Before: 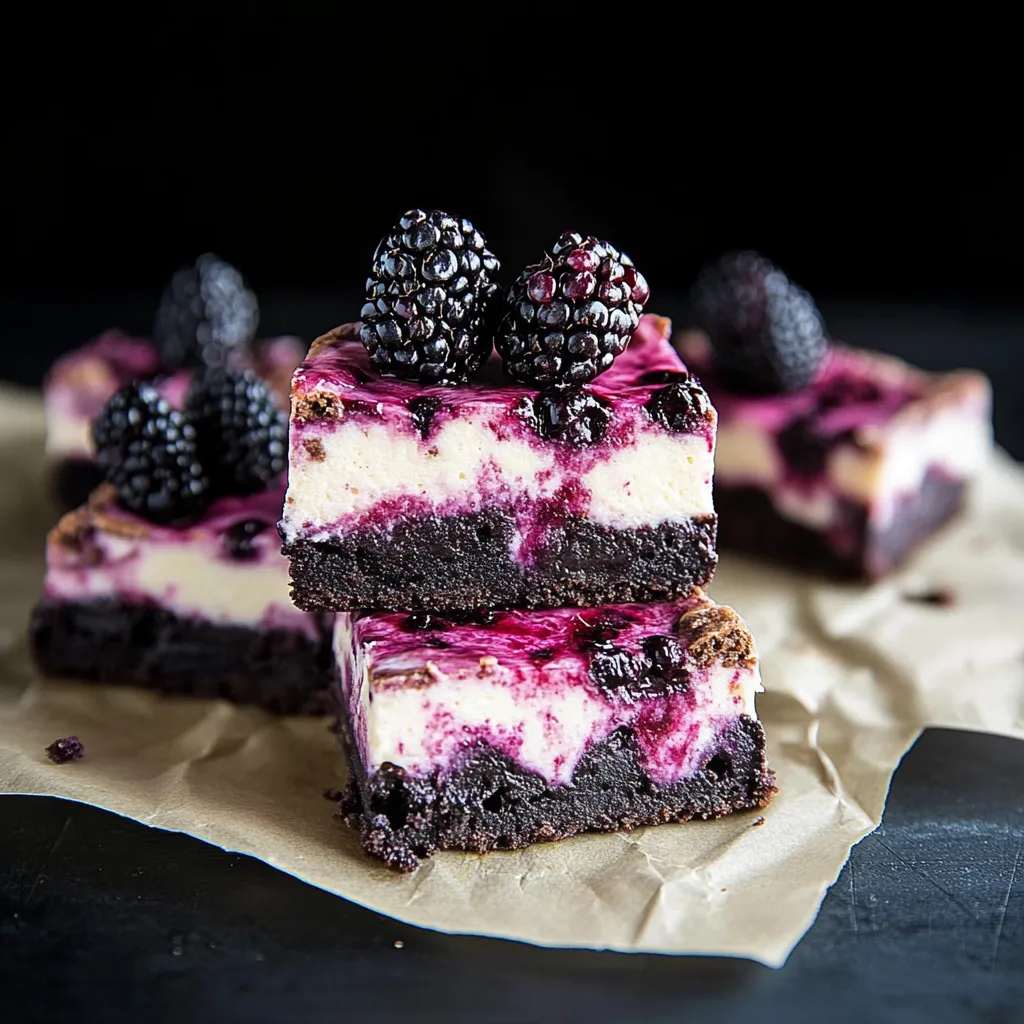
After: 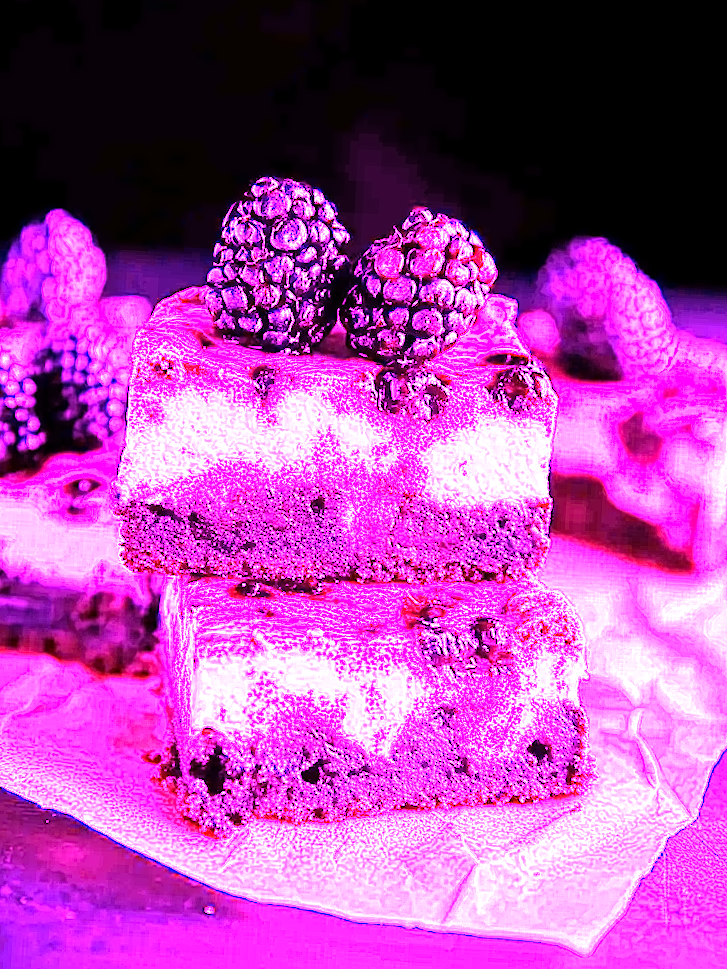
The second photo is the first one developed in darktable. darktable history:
white balance: red 8, blue 8
crop and rotate: angle -3.27°, left 14.277%, top 0.028%, right 10.766%, bottom 0.028%
contrast equalizer: y [[0.5 ×4, 0.524, 0.59], [0.5 ×6], [0.5 ×6], [0, 0, 0, 0.01, 0.045, 0.012], [0, 0, 0, 0.044, 0.195, 0.131]]
